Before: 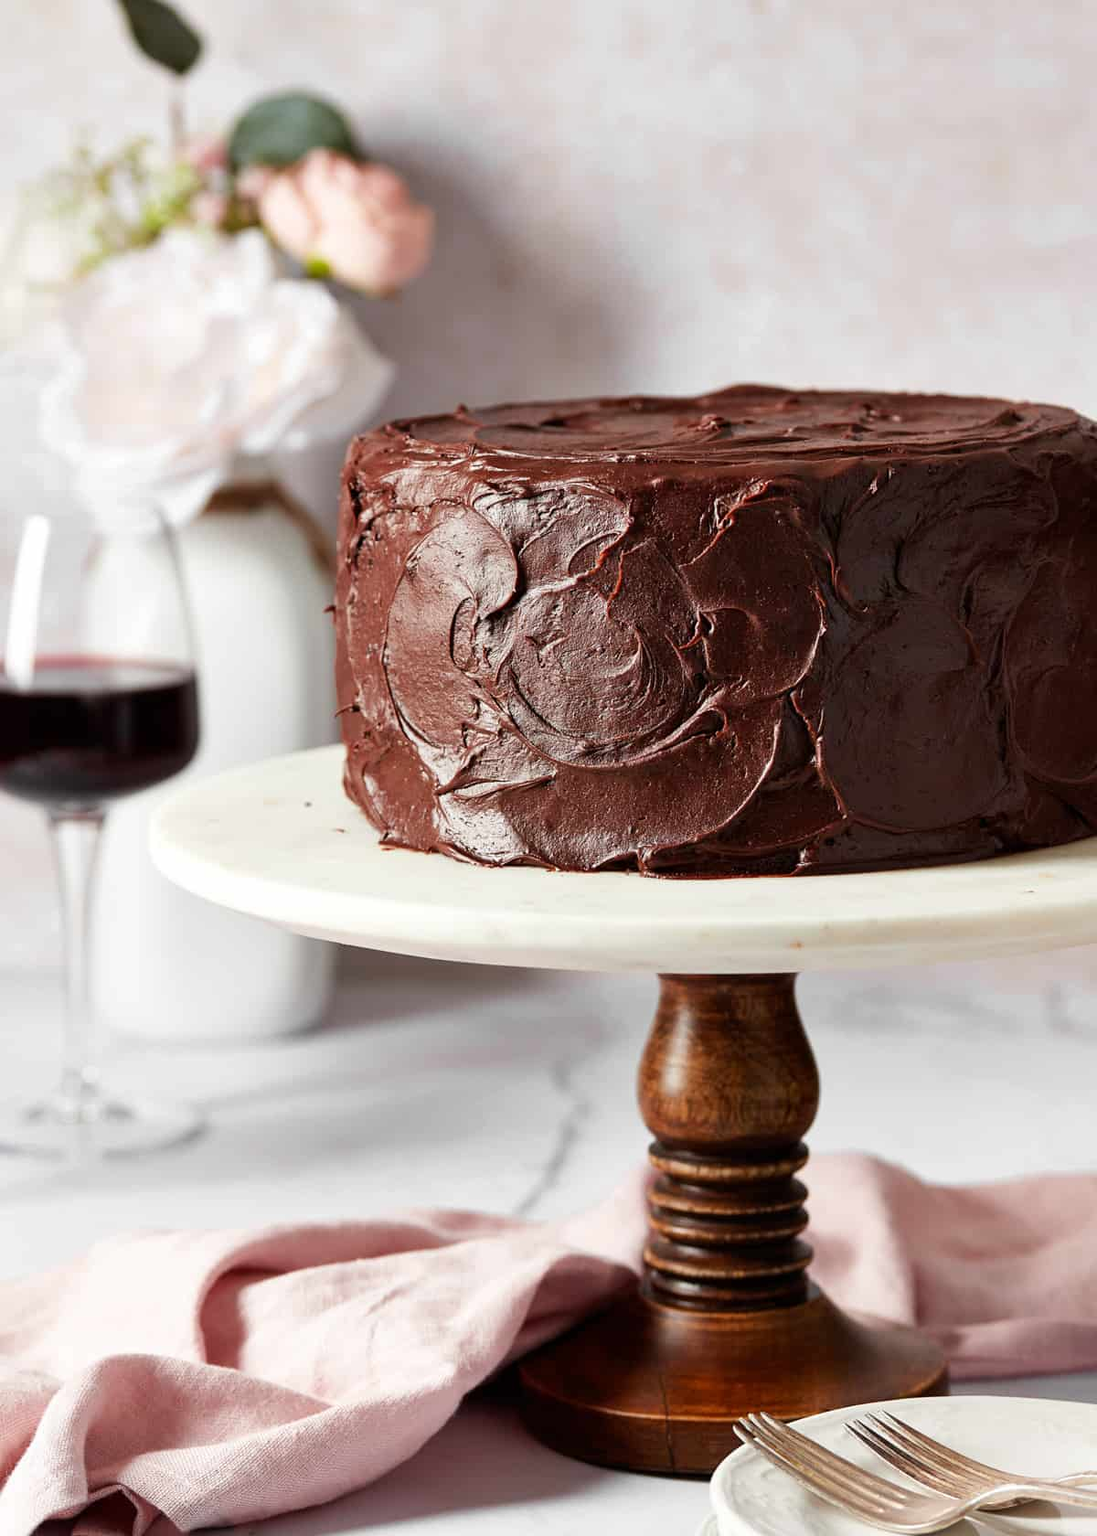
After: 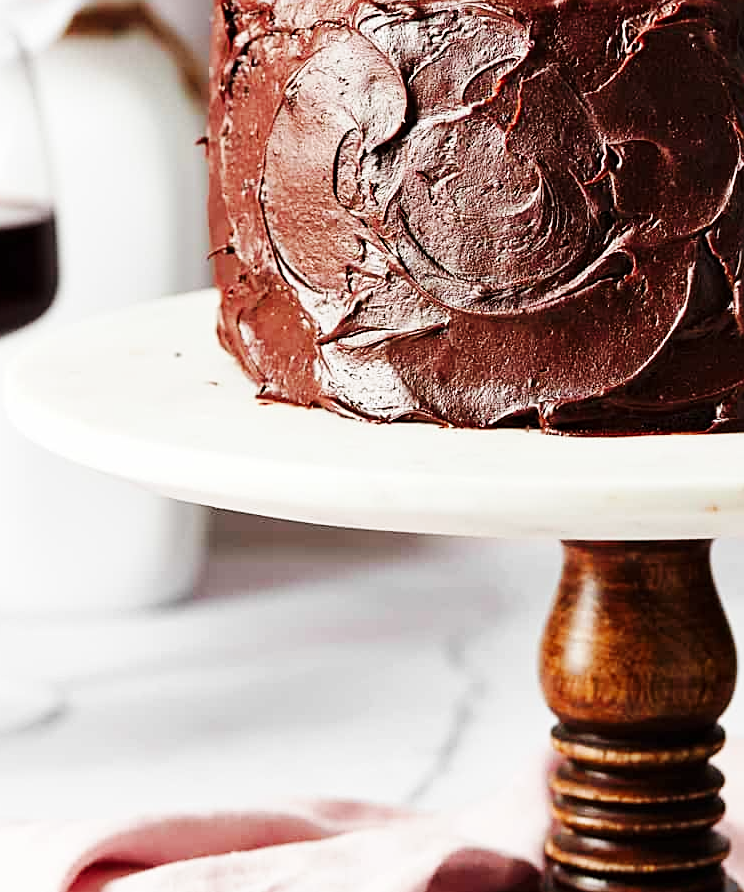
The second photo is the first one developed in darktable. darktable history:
base curve: curves: ch0 [(0, 0) (0.032, 0.025) (0.121, 0.166) (0.206, 0.329) (0.605, 0.79) (1, 1)], preserve colors none
sharpen: on, module defaults
crop: left 13.312%, top 31.28%, right 24.627%, bottom 15.582%
